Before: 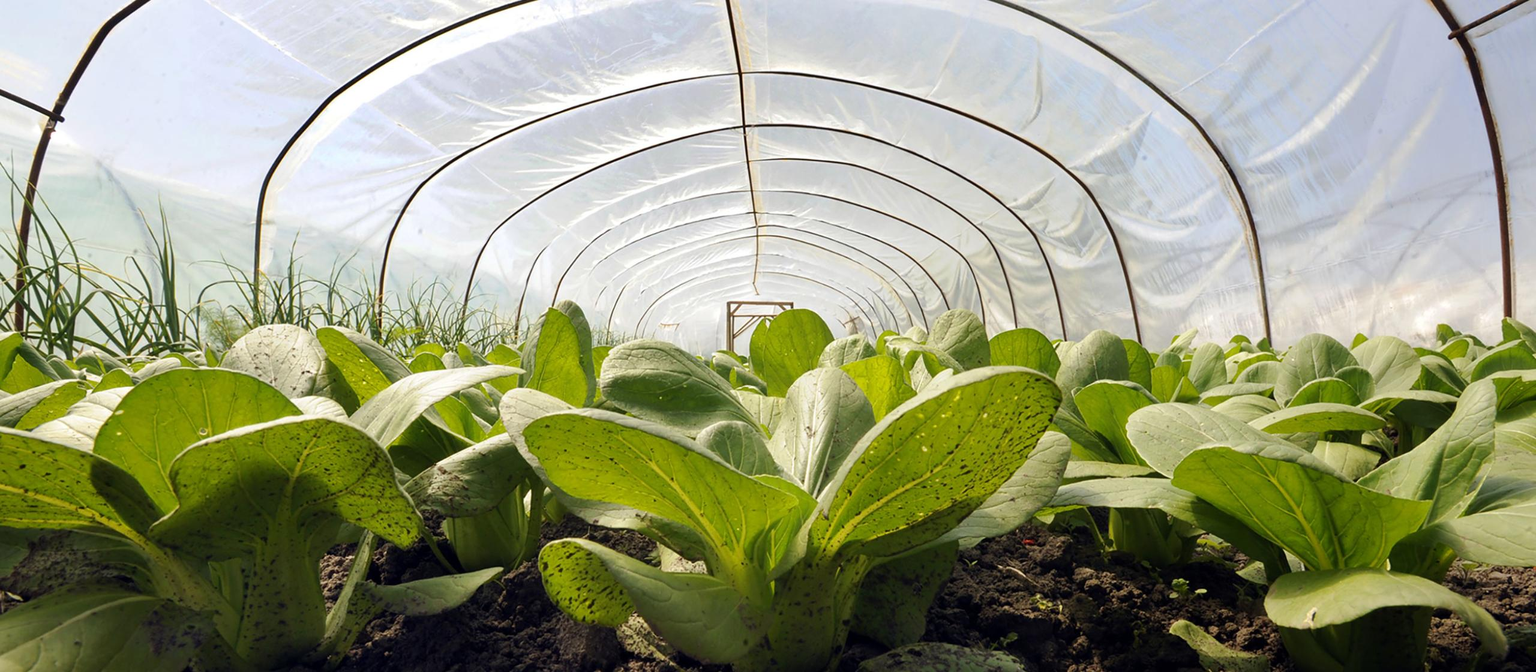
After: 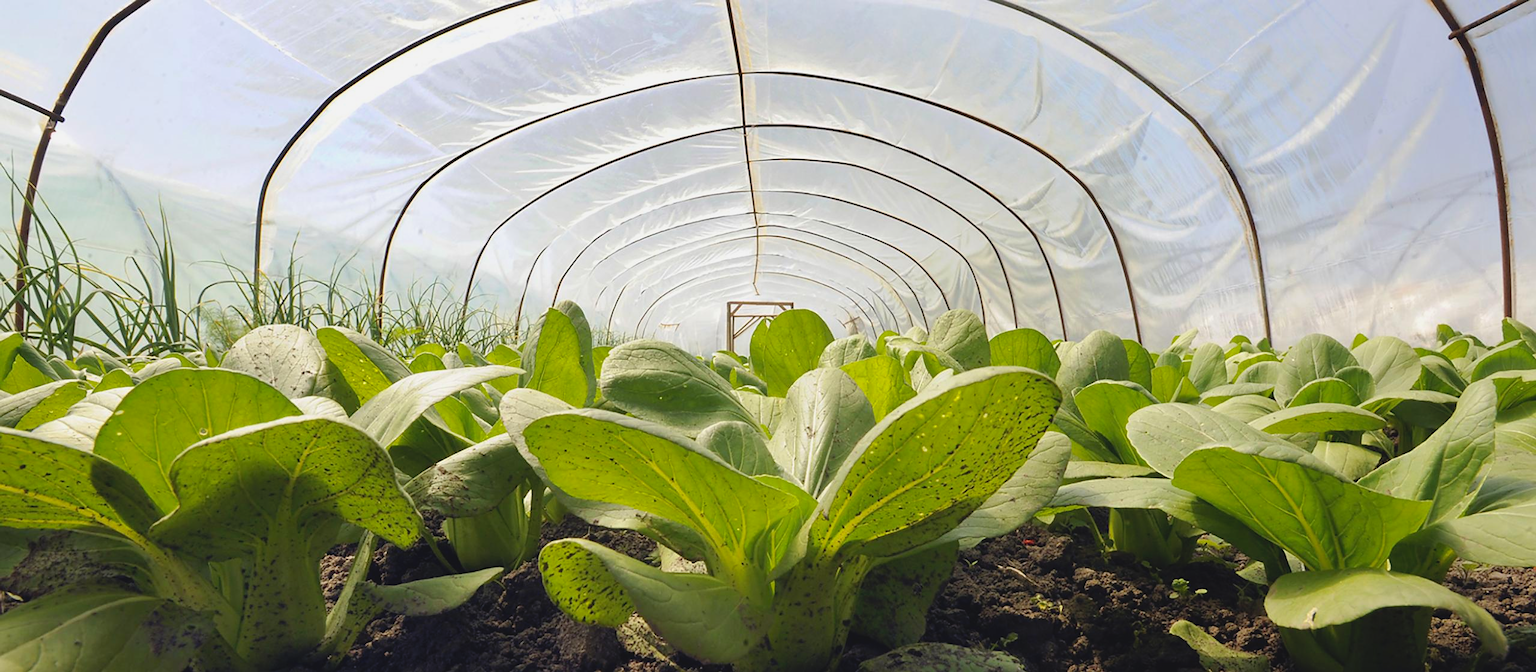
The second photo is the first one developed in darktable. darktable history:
contrast brightness saturation: contrast -0.092, brightness 0.054, saturation 0.084
sharpen: radius 1.001, threshold 1.047
